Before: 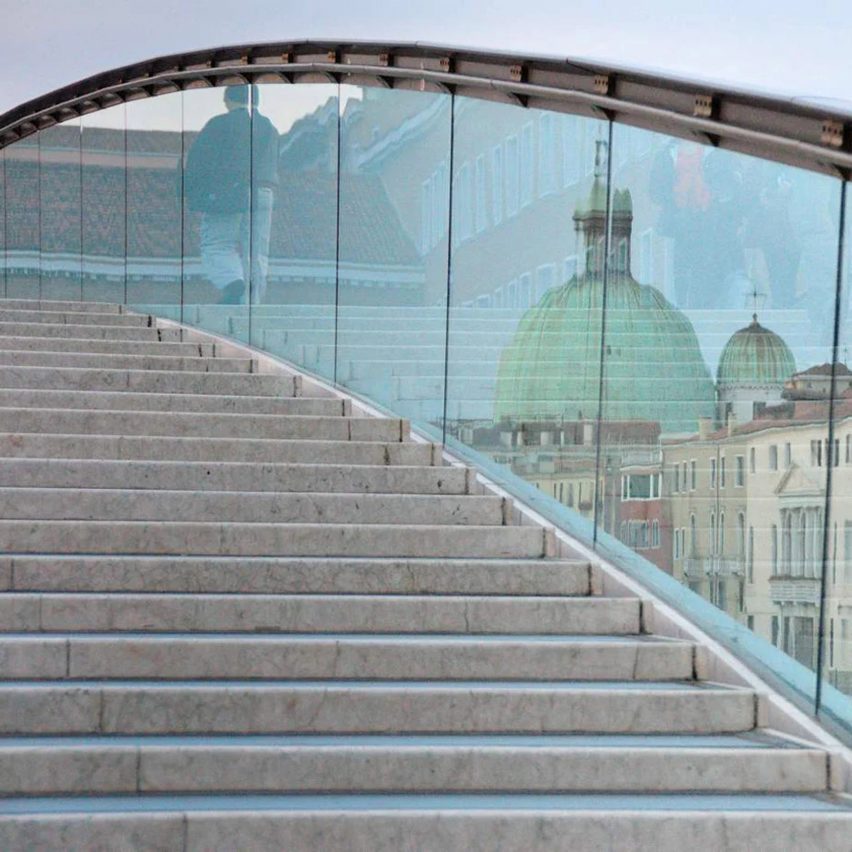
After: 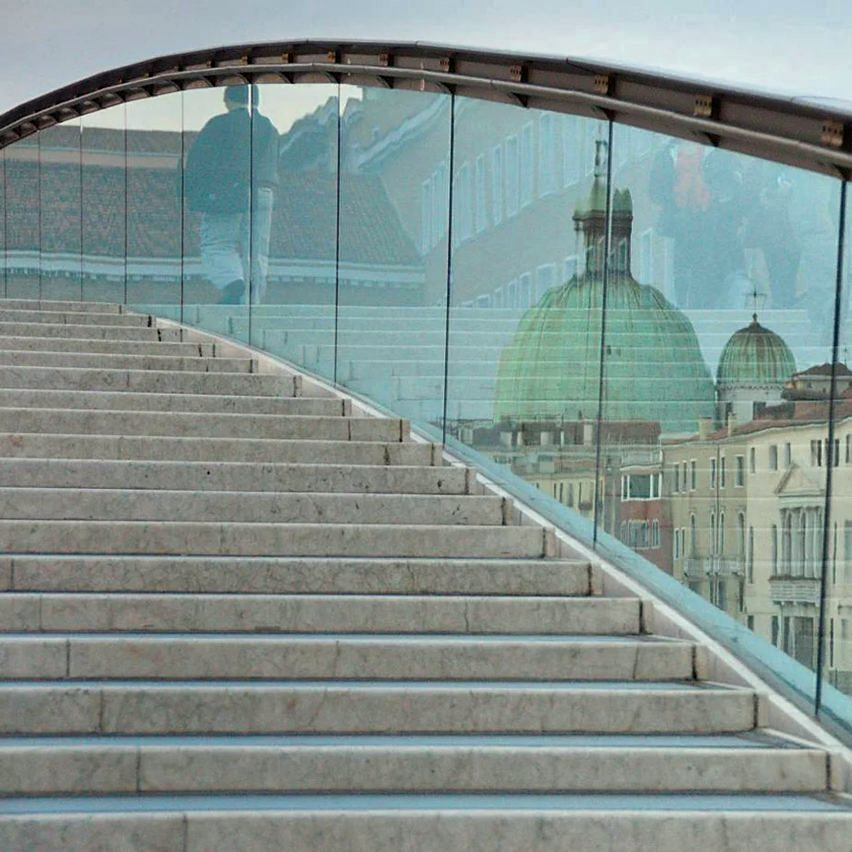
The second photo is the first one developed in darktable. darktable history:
color correction: highlights a* -4.4, highlights b* 6.41
shadows and highlights: radius 119.48, shadows 42.48, highlights -61.67, highlights color adjustment 49.45%, soften with gaussian
tone equalizer: -8 EV 0.09 EV, edges refinement/feathering 500, mask exposure compensation -1.57 EV, preserve details no
sharpen: radius 1.56, amount 0.37, threshold 1.39
